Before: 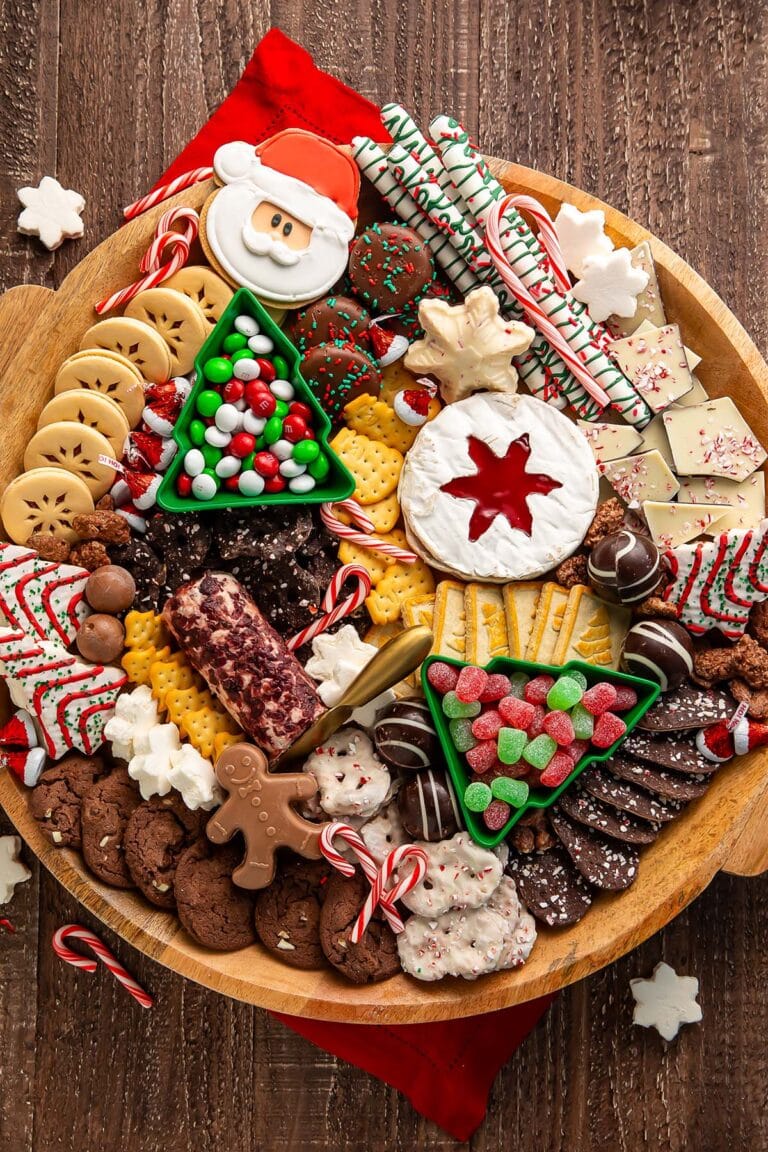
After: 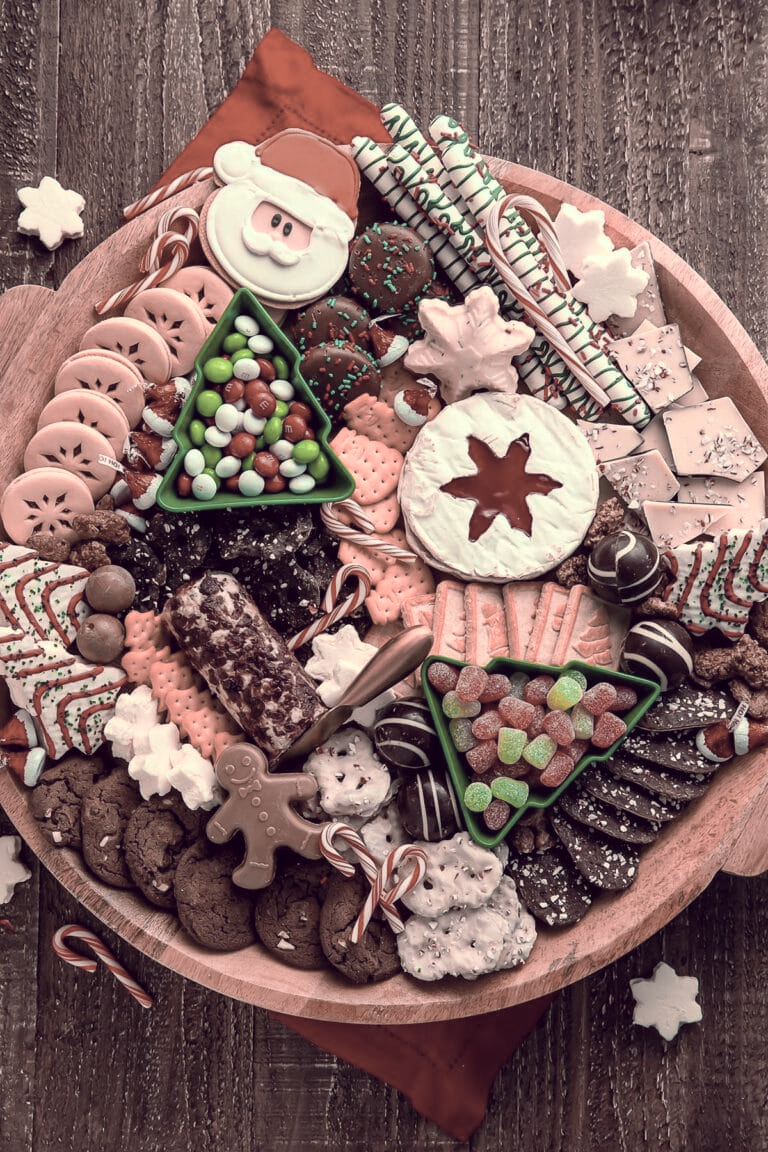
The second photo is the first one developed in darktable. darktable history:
color correction: highlights a* -20.17, highlights b* 20.27, shadows a* 20.03, shadows b* -20.46, saturation 0.43
color zones: curves: ch2 [(0, 0.5) (0.084, 0.497) (0.323, 0.335) (0.4, 0.497) (1, 0.5)], process mode strong
